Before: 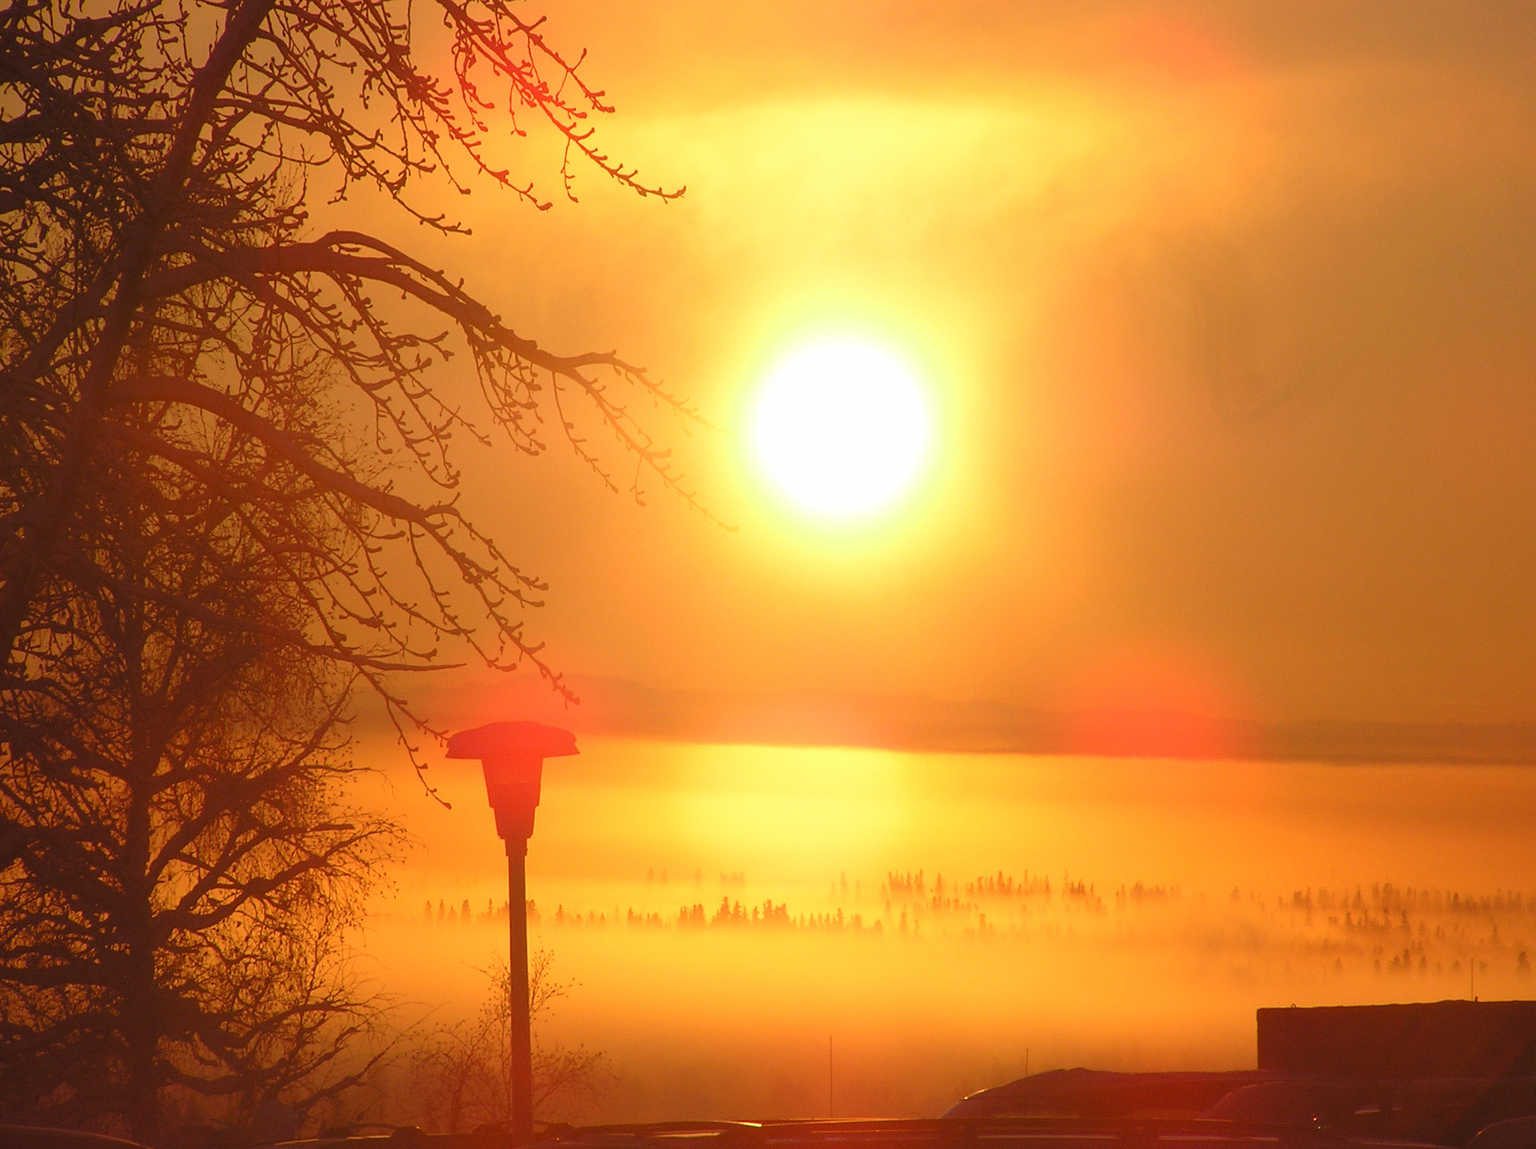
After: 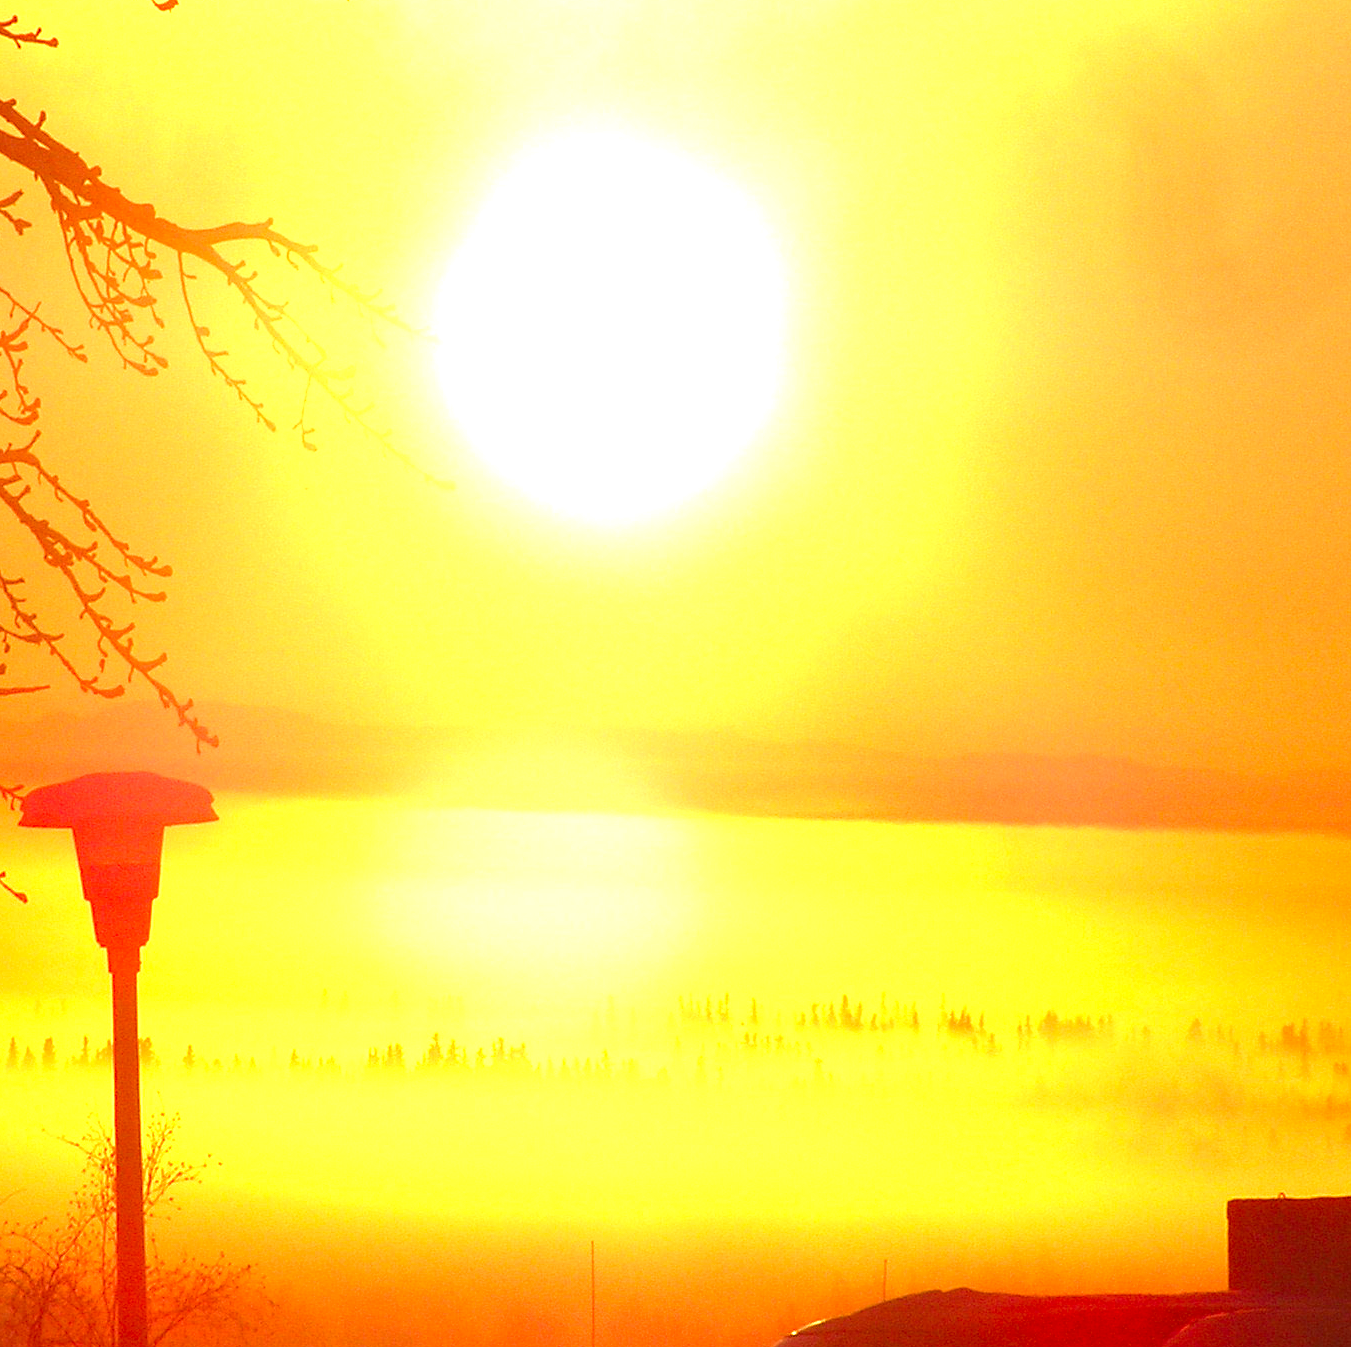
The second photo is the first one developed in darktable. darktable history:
exposure: black level correction 0, exposure 1.5 EV, compensate exposure bias true, compensate highlight preservation false
contrast brightness saturation: contrast 0.07, brightness -0.14, saturation 0.11
crop and rotate: left 28.256%, top 17.734%, right 12.656%, bottom 3.573%
